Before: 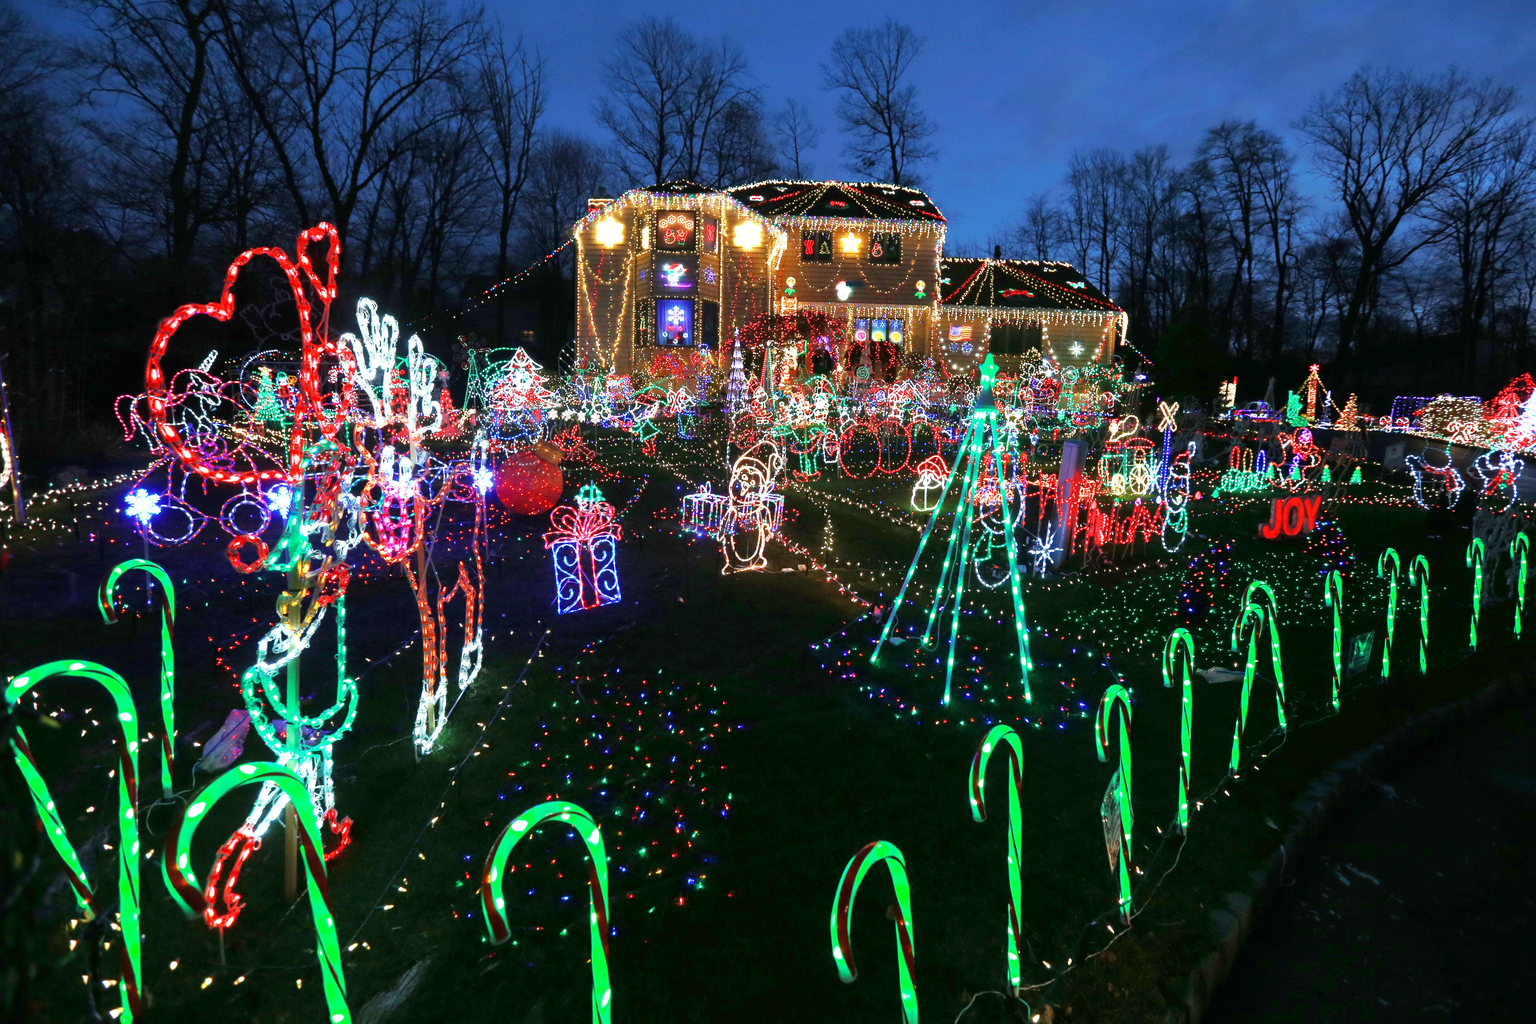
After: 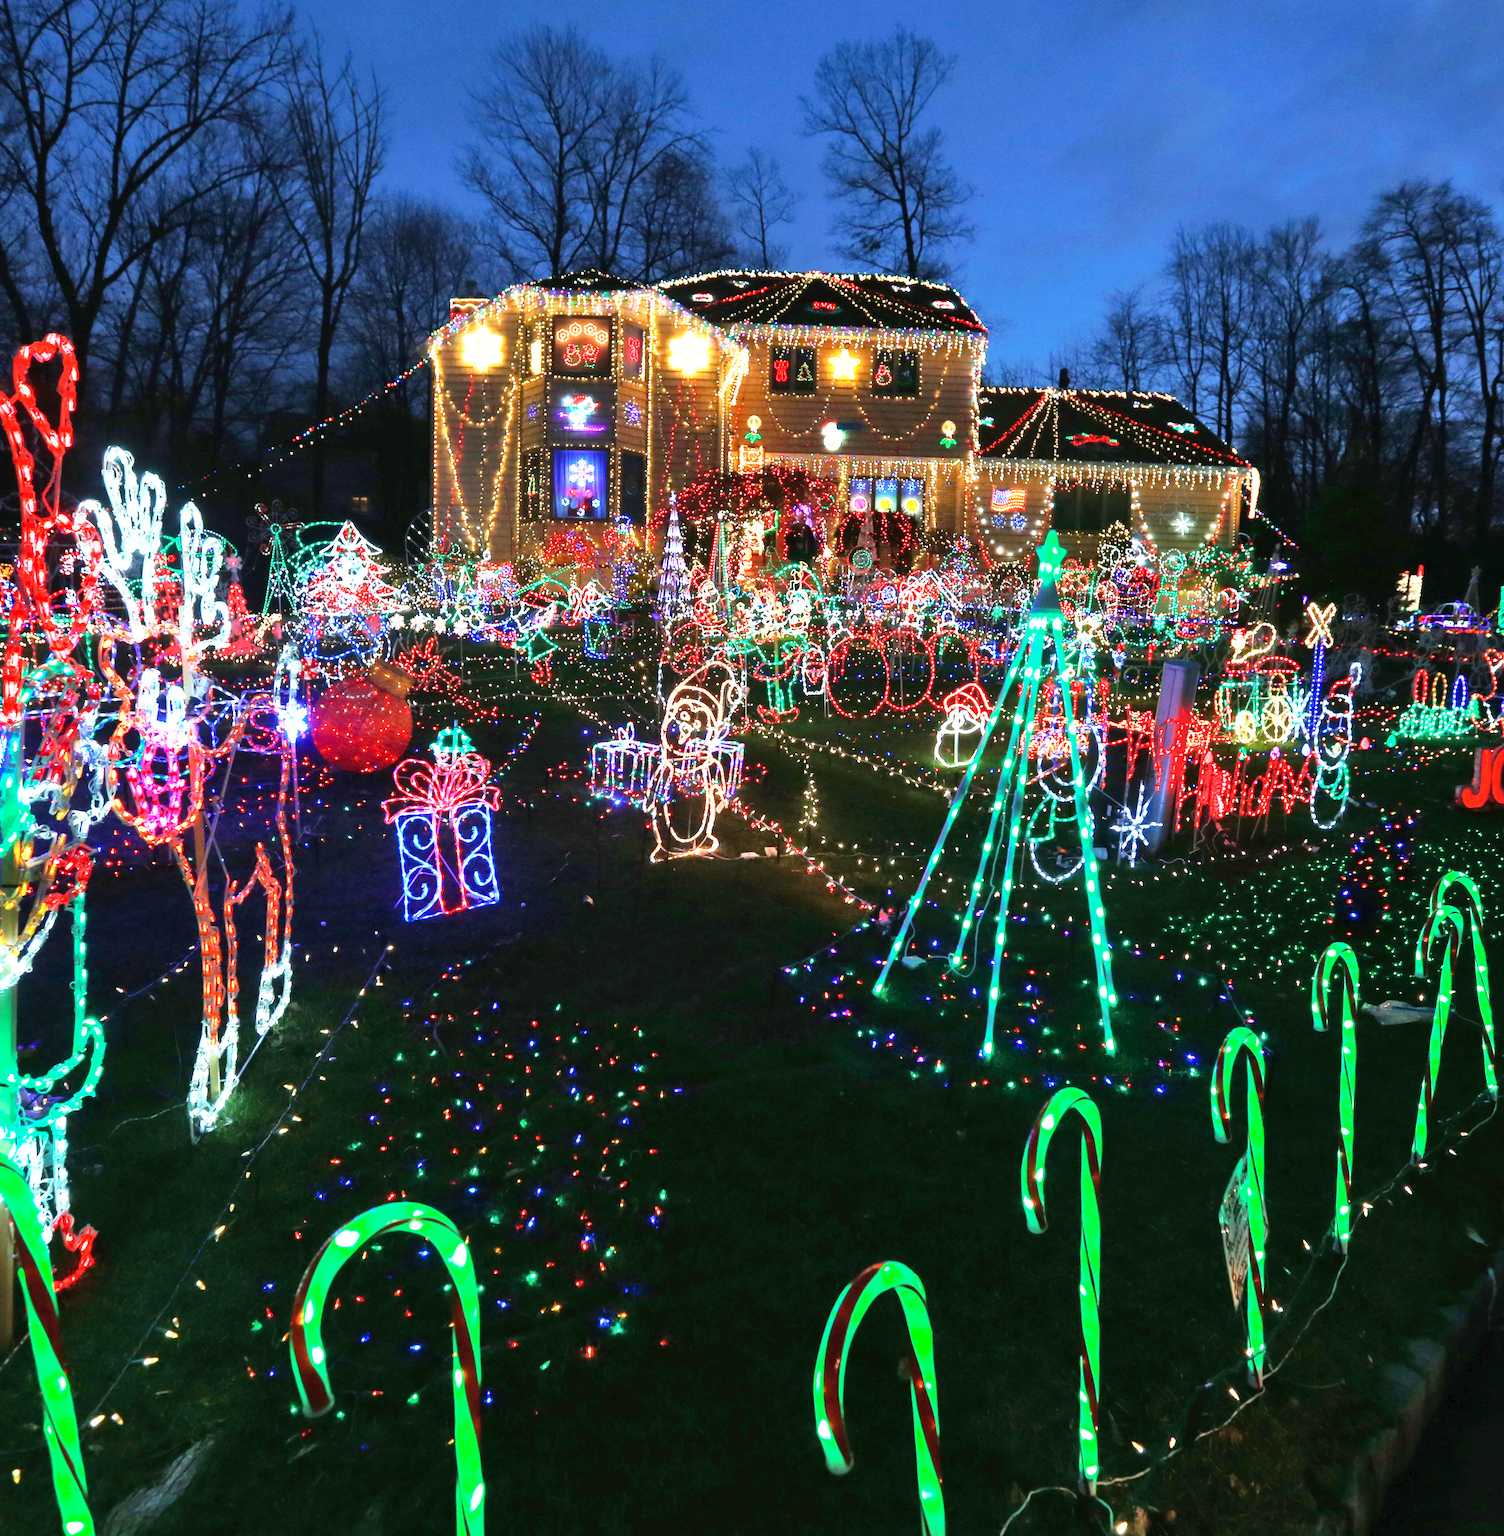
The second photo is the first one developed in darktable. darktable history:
crop and rotate: left 18.775%, right 15.893%
shadows and highlights: shadows 32.26, highlights -31.62, soften with gaussian
contrast brightness saturation: contrast 0.203, brightness 0.144, saturation 0.138
